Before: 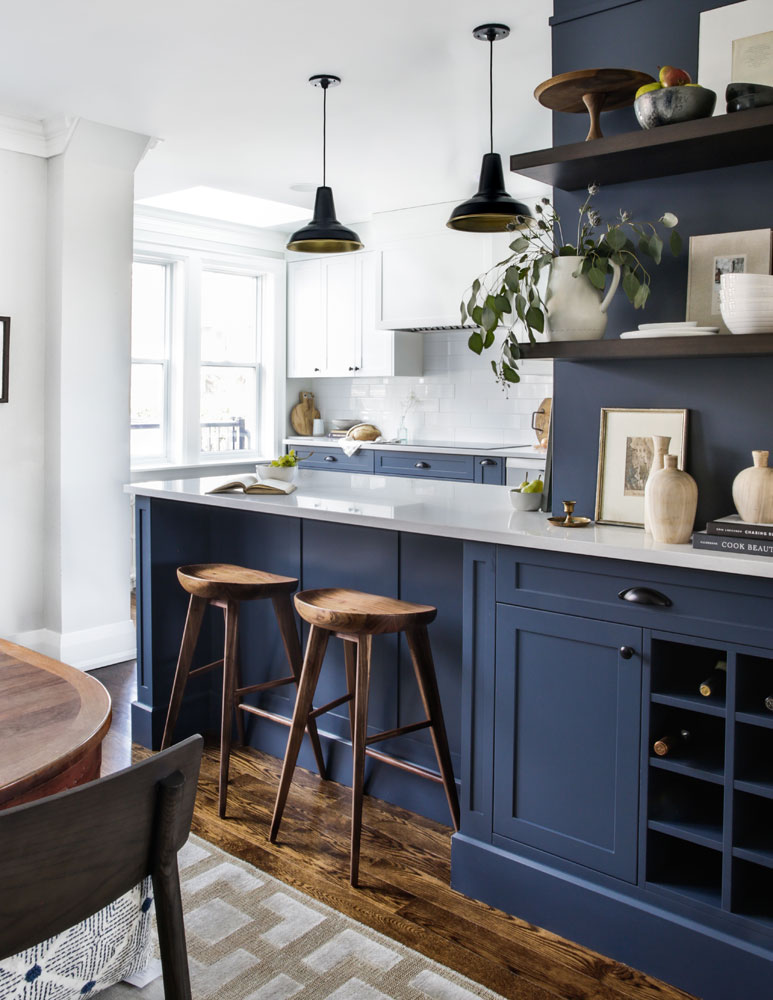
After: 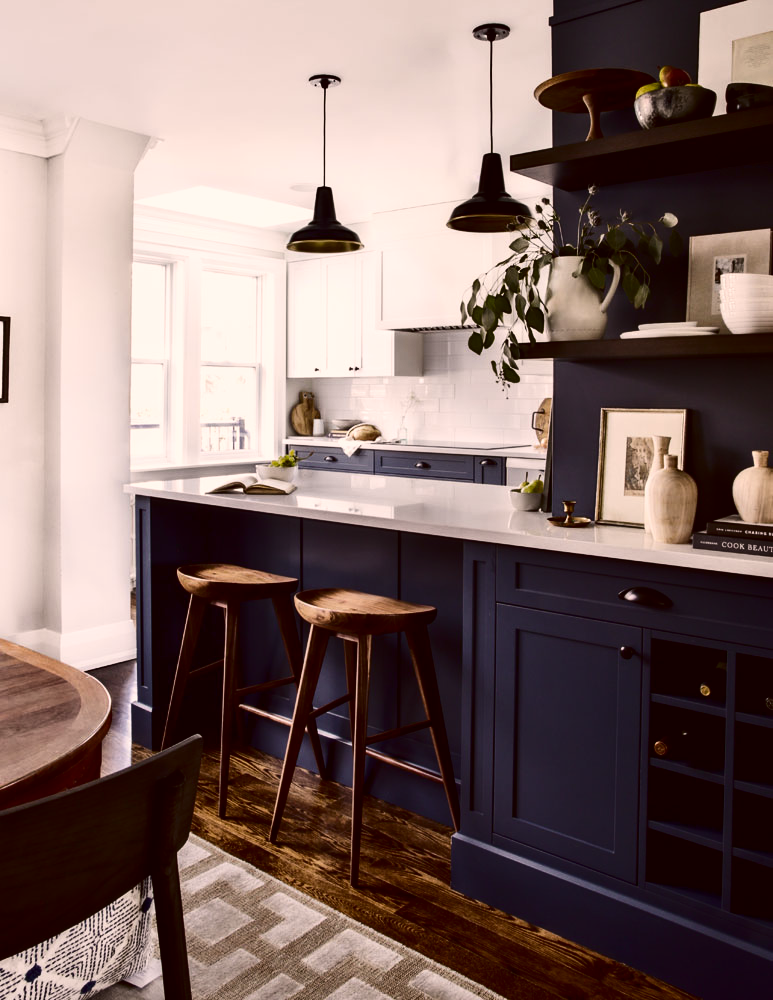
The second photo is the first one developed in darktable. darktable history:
contrast brightness saturation: contrast 0.24, brightness -0.24, saturation 0.14
color correction: highlights a* 10.21, highlights b* 9.79, shadows a* 8.61, shadows b* 7.88, saturation 0.8
